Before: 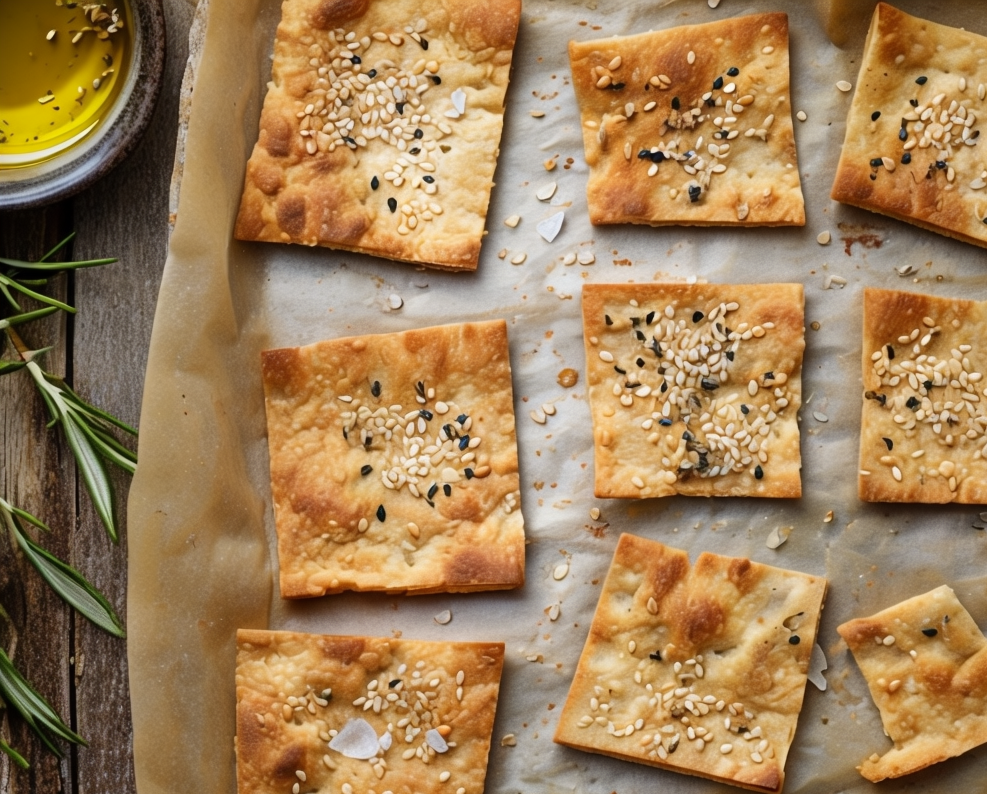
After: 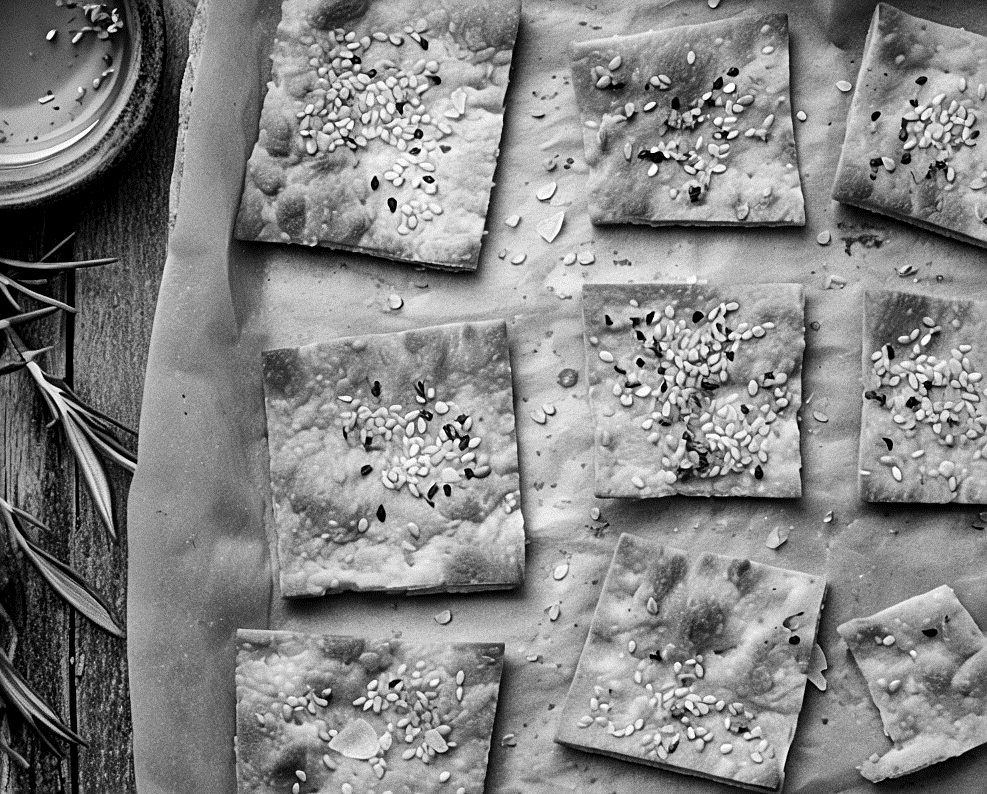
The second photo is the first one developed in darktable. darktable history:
levels: levels [0.016, 0.5, 0.996]
contrast brightness saturation: contrast 0.08, saturation 0.02
velvia: strength 10%
vibrance: vibrance 15%
tone curve: curves: ch0 [(0, 0.008) (0.083, 0.073) (0.28, 0.286) (0.528, 0.559) (0.961, 0.966) (1, 1)], color space Lab, linked channels, preserve colors none
sharpen: amount 0.575
contrast equalizer: octaves 7, y [[0.515 ×6], [0.507 ×6], [0.425 ×6], [0 ×6], [0 ×6]]
haze removal: strength 0.02, distance 0.25, compatibility mode true, adaptive false
color zones: curves: ch0 [(0, 0.5) (0.143, 0.5) (0.286, 0.5) (0.429, 0.5) (0.62, 0.489) (0.714, 0.445) (0.844, 0.496) (1, 0.5)]; ch1 [(0, 0.5) (0.143, 0.5) (0.286, 0.5) (0.429, 0.5) (0.571, 0.5) (0.714, 0.523) (0.857, 0.5) (1, 0.5)]
shadows and highlights: shadows 10, white point adjustment 1, highlights -40
exposure: black level correction 0.002, exposure -0.1 EV, compensate highlight preservation false
local contrast: mode bilateral grid, contrast 28, coarseness 16, detail 115%, midtone range 0.2
grain: strength 26%
